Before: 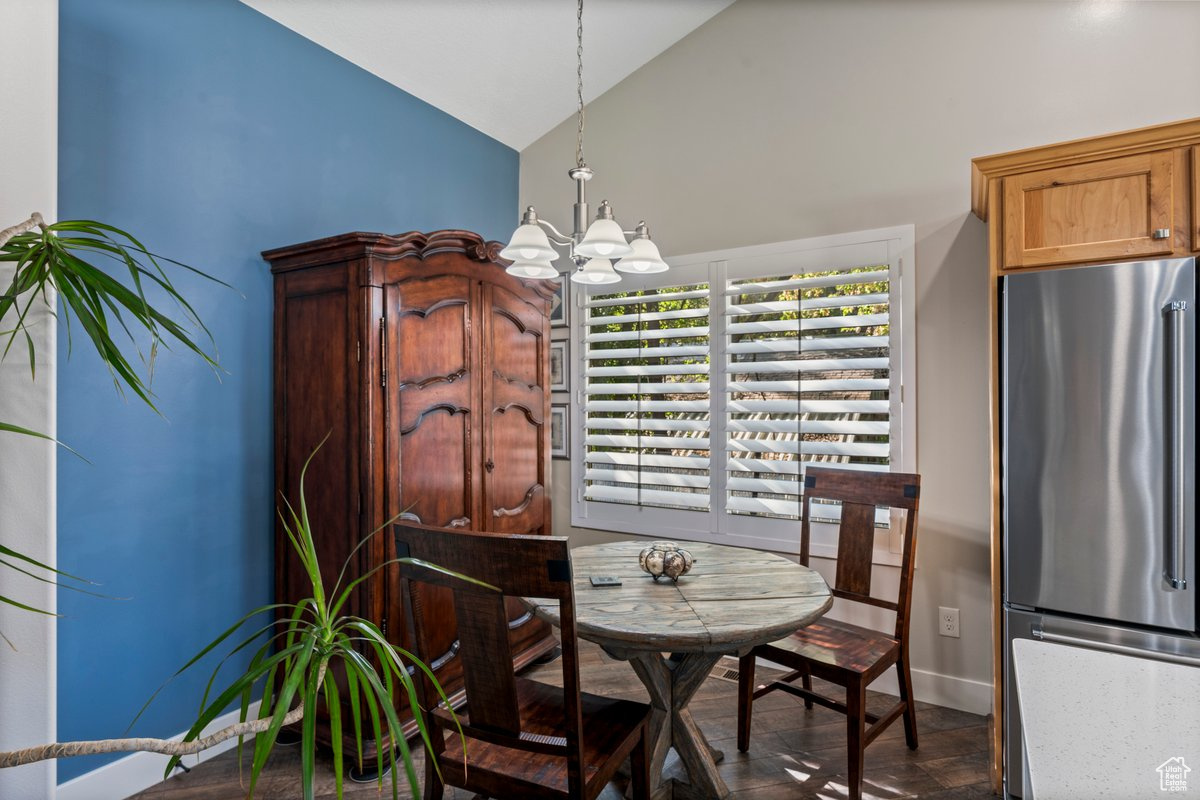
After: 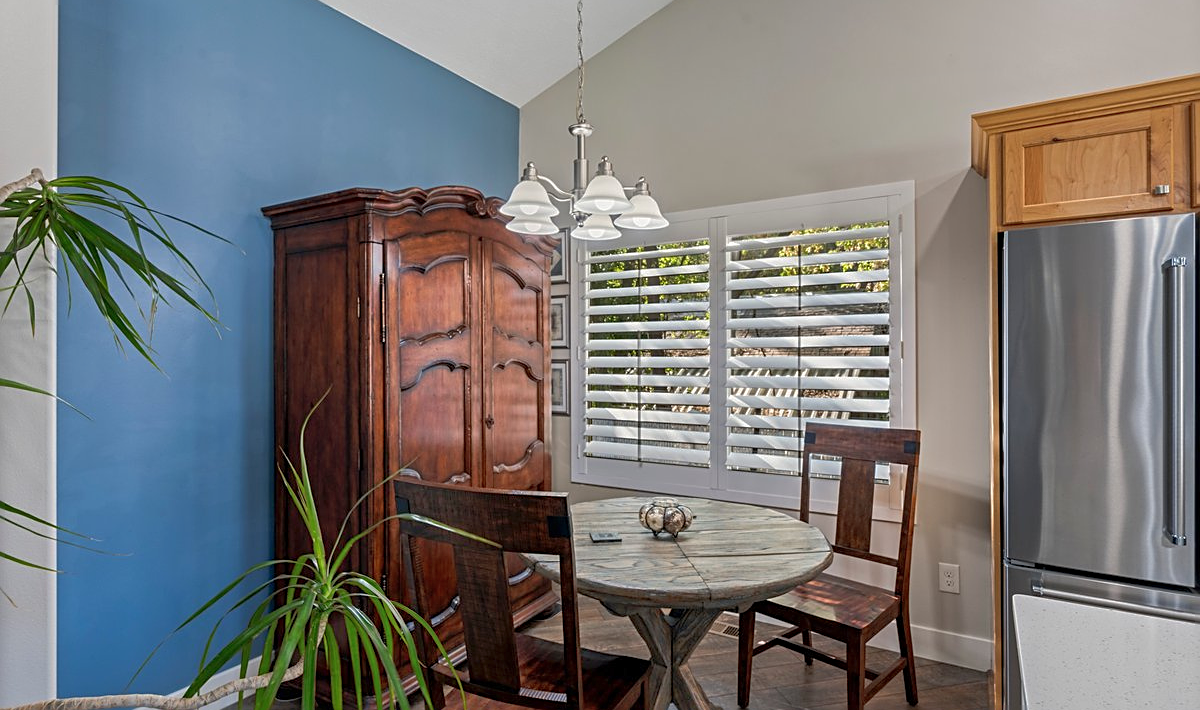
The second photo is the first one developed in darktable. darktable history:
sharpen: on, module defaults
crop and rotate: top 5.506%, bottom 5.672%
shadows and highlights: highlights color adjustment 31.71%
